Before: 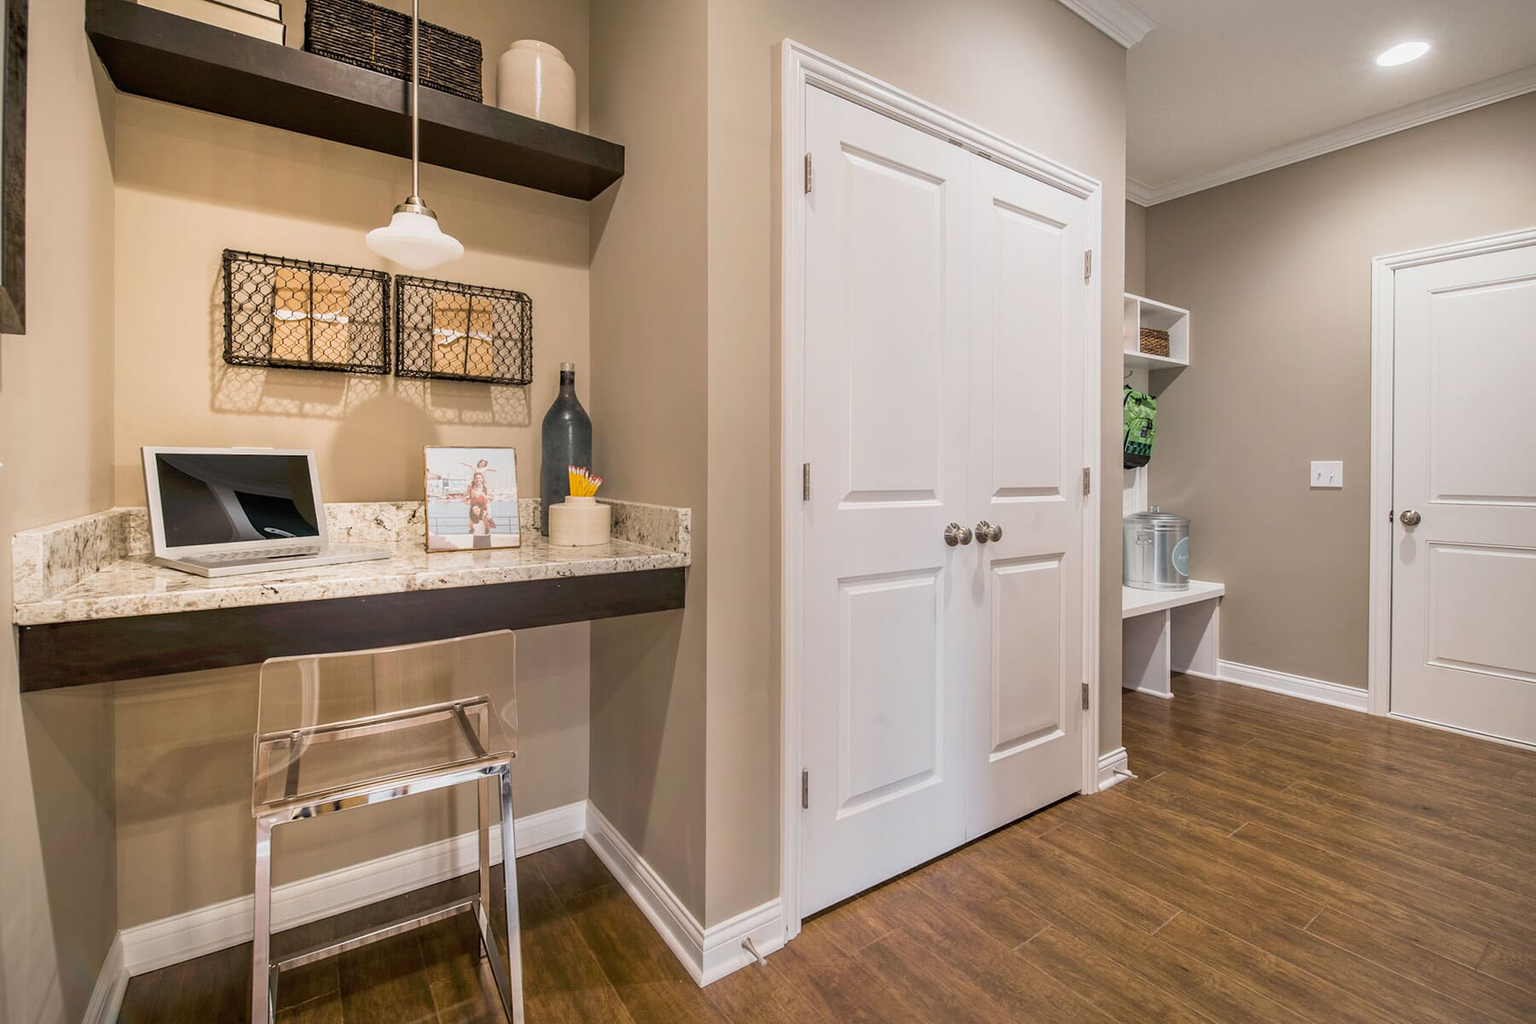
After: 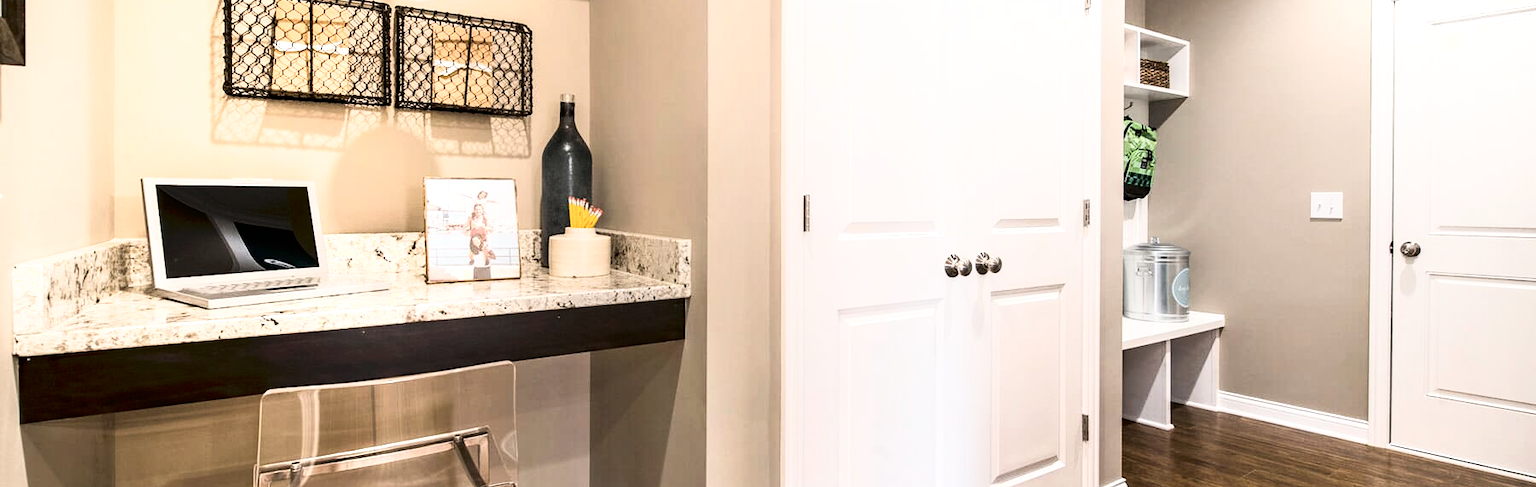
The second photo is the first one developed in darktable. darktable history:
crop and rotate: top 26.265%, bottom 26.068%
levels: mode automatic, white 90.73%, levels [0.514, 0.759, 1]
tone equalizer: -8 EV -0.768 EV, -7 EV -0.718 EV, -6 EV -0.603 EV, -5 EV -0.42 EV, -3 EV 0.393 EV, -2 EV 0.6 EV, -1 EV 0.699 EV, +0 EV 0.757 EV, edges refinement/feathering 500, mask exposure compensation -1.57 EV, preserve details no
shadows and highlights: shadows -61.69, white point adjustment -5.15, highlights 61.75
